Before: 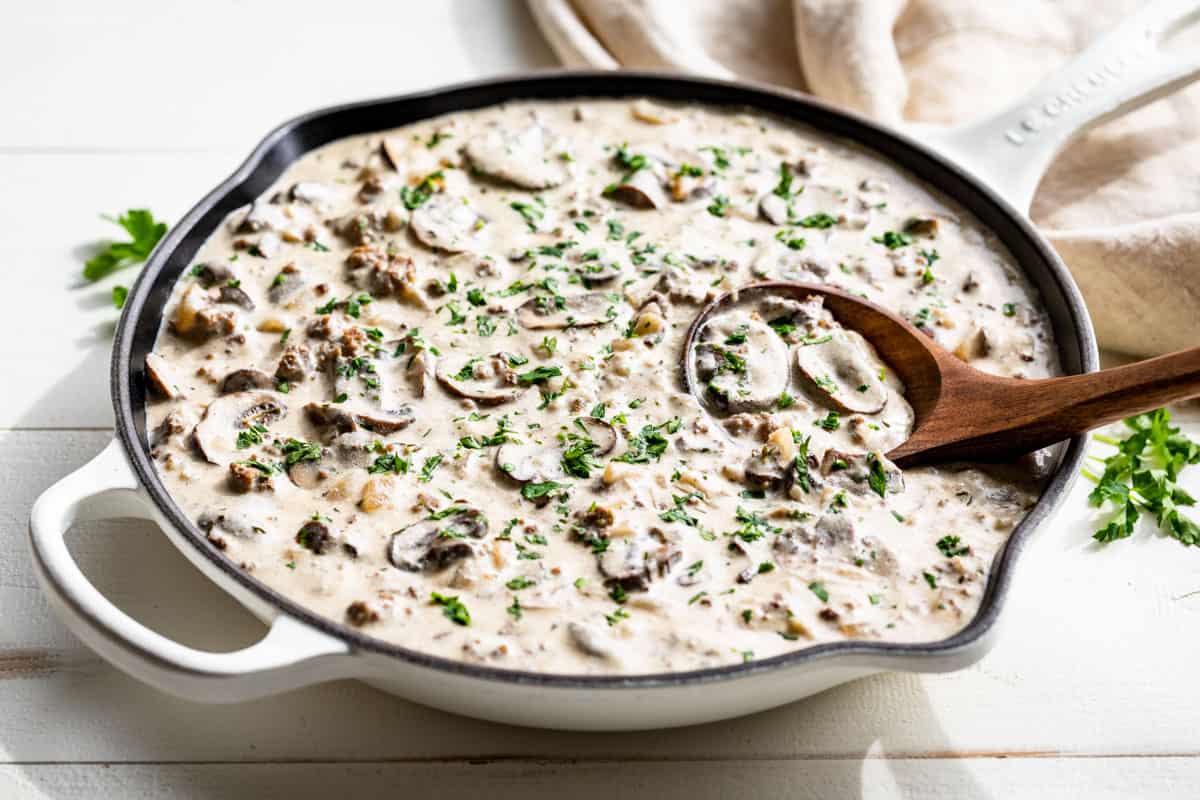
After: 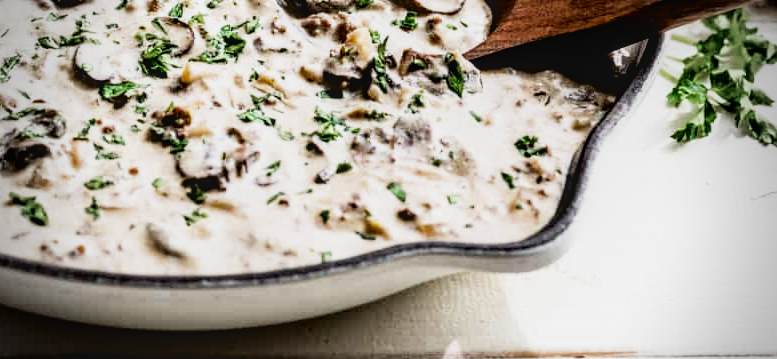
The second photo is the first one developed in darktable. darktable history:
shadows and highlights: shadows -63.62, white point adjustment -5.39, highlights 61.46
filmic rgb: black relative exposure -5.06 EV, white relative exposure 3.54 EV, hardness 3.19, contrast 1.195, highlights saturation mix -49.03%, iterations of high-quality reconstruction 0
local contrast: on, module defaults
color zones: curves: ch0 [(0.11, 0.396) (0.195, 0.36) (0.25, 0.5) (0.303, 0.412) (0.357, 0.544) (0.75, 0.5) (0.967, 0.328)]; ch1 [(0, 0.468) (0.112, 0.512) (0.202, 0.6) (0.25, 0.5) (0.307, 0.352) (0.357, 0.544) (0.75, 0.5) (0.963, 0.524)]
crop and rotate: left 35.249%, top 50.085%, bottom 4.923%
contrast equalizer: y [[0.5 ×6], [0.5 ×6], [0.5, 0.5, 0.501, 0.545, 0.707, 0.863], [0 ×6], [0 ×6]], mix 0.345
vignetting: fall-off start 66.95%, width/height ratio 1.017, dithering 16-bit output, unbound false
